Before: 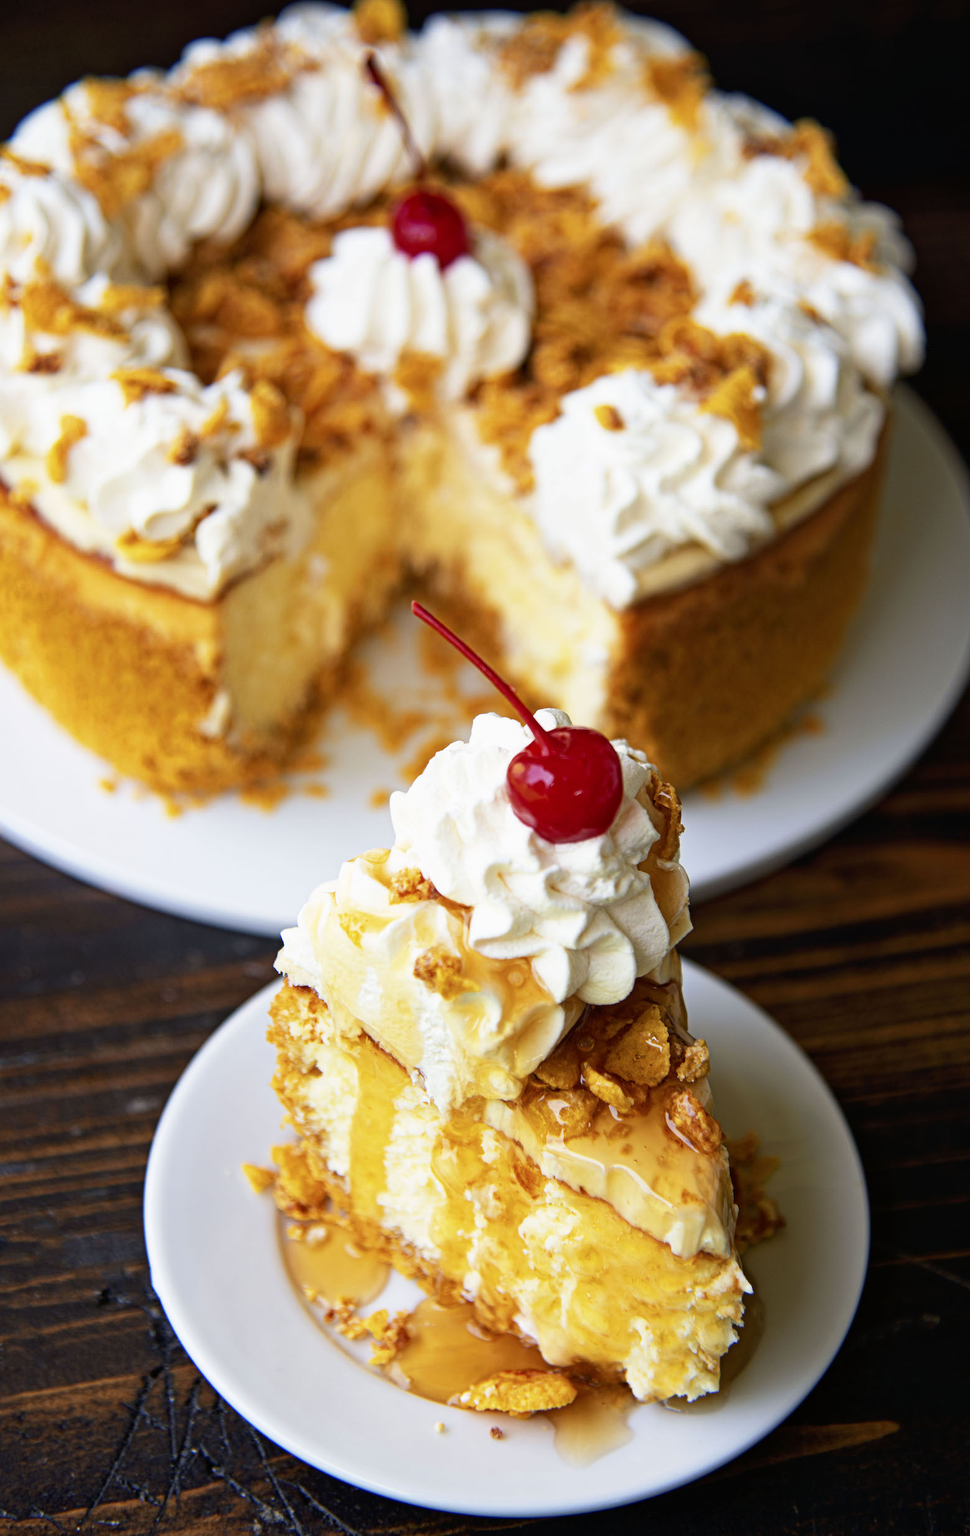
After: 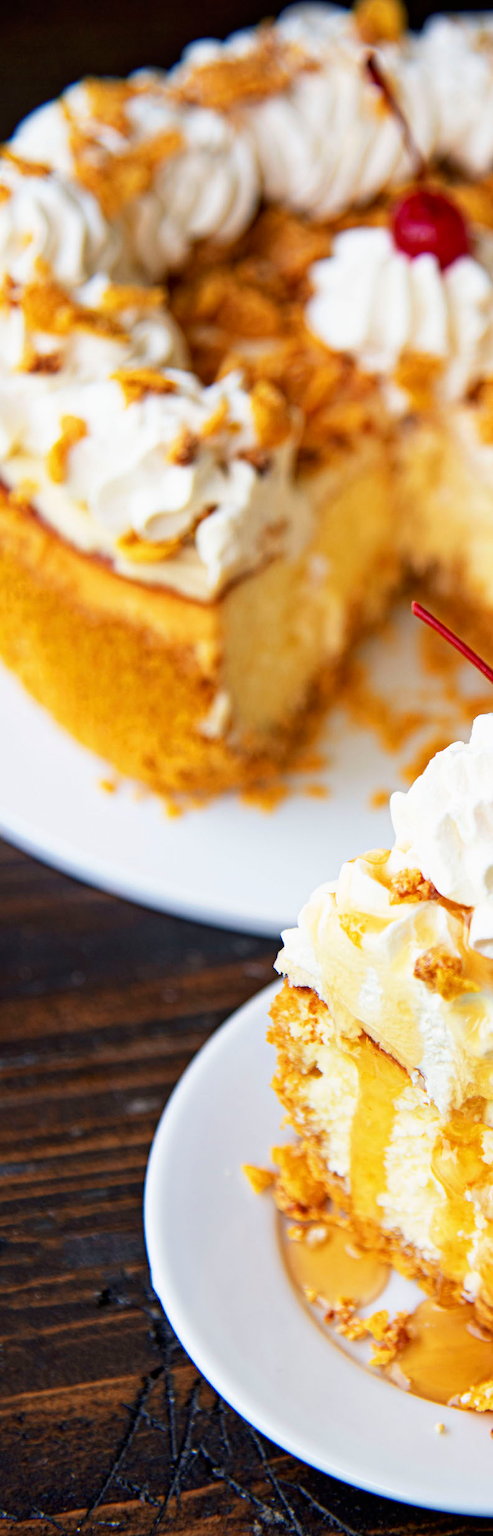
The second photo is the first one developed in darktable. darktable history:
crop and rotate: left 0.015%, top 0%, right 49.065%
